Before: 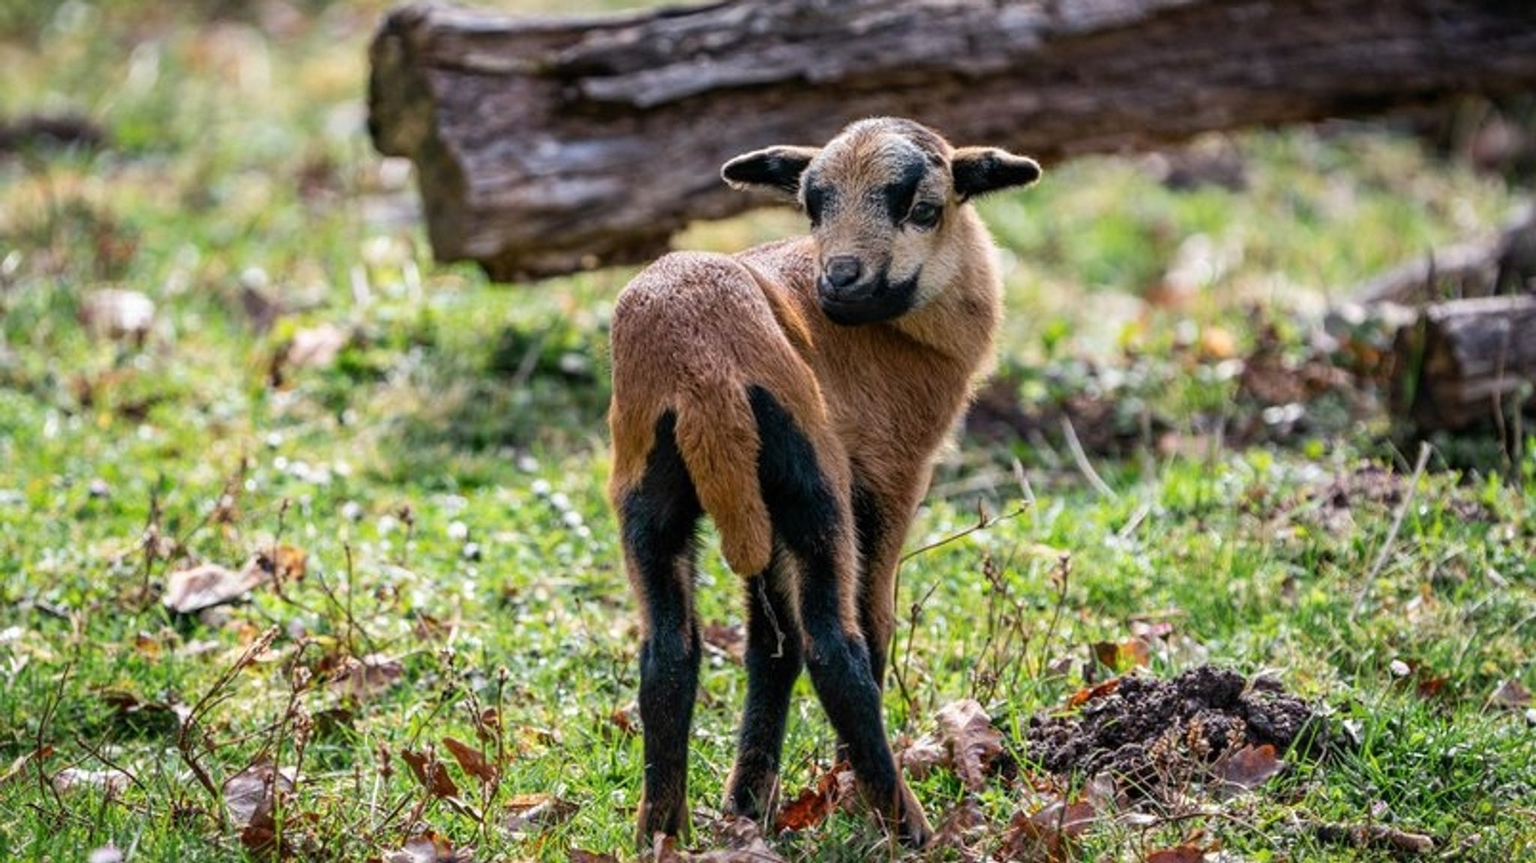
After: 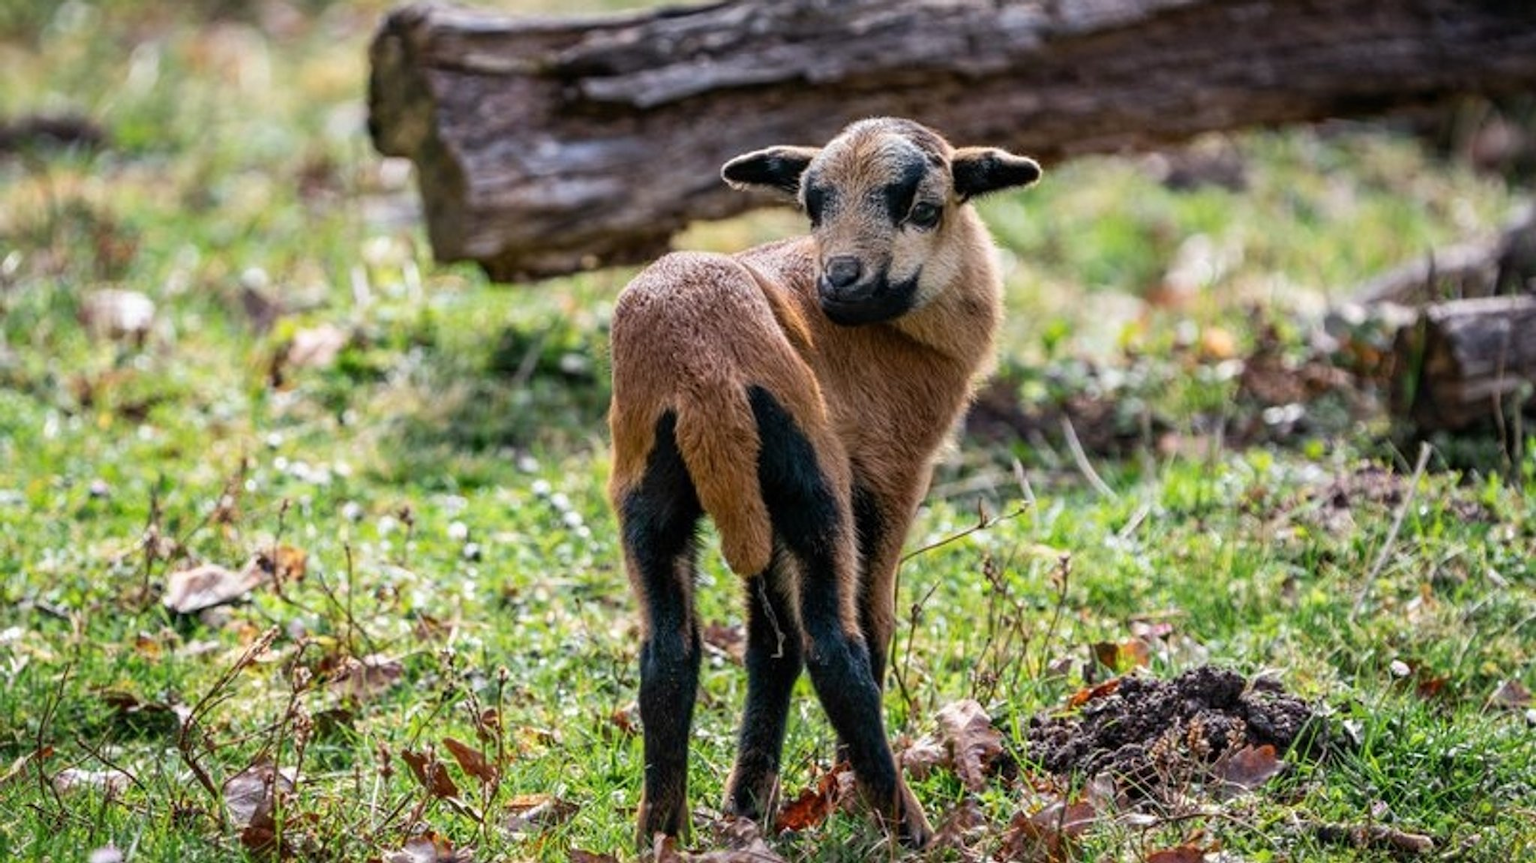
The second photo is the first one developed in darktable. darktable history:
tone equalizer: smoothing diameter 2.07%, edges refinement/feathering 20.29, mask exposure compensation -1.57 EV, filter diffusion 5
